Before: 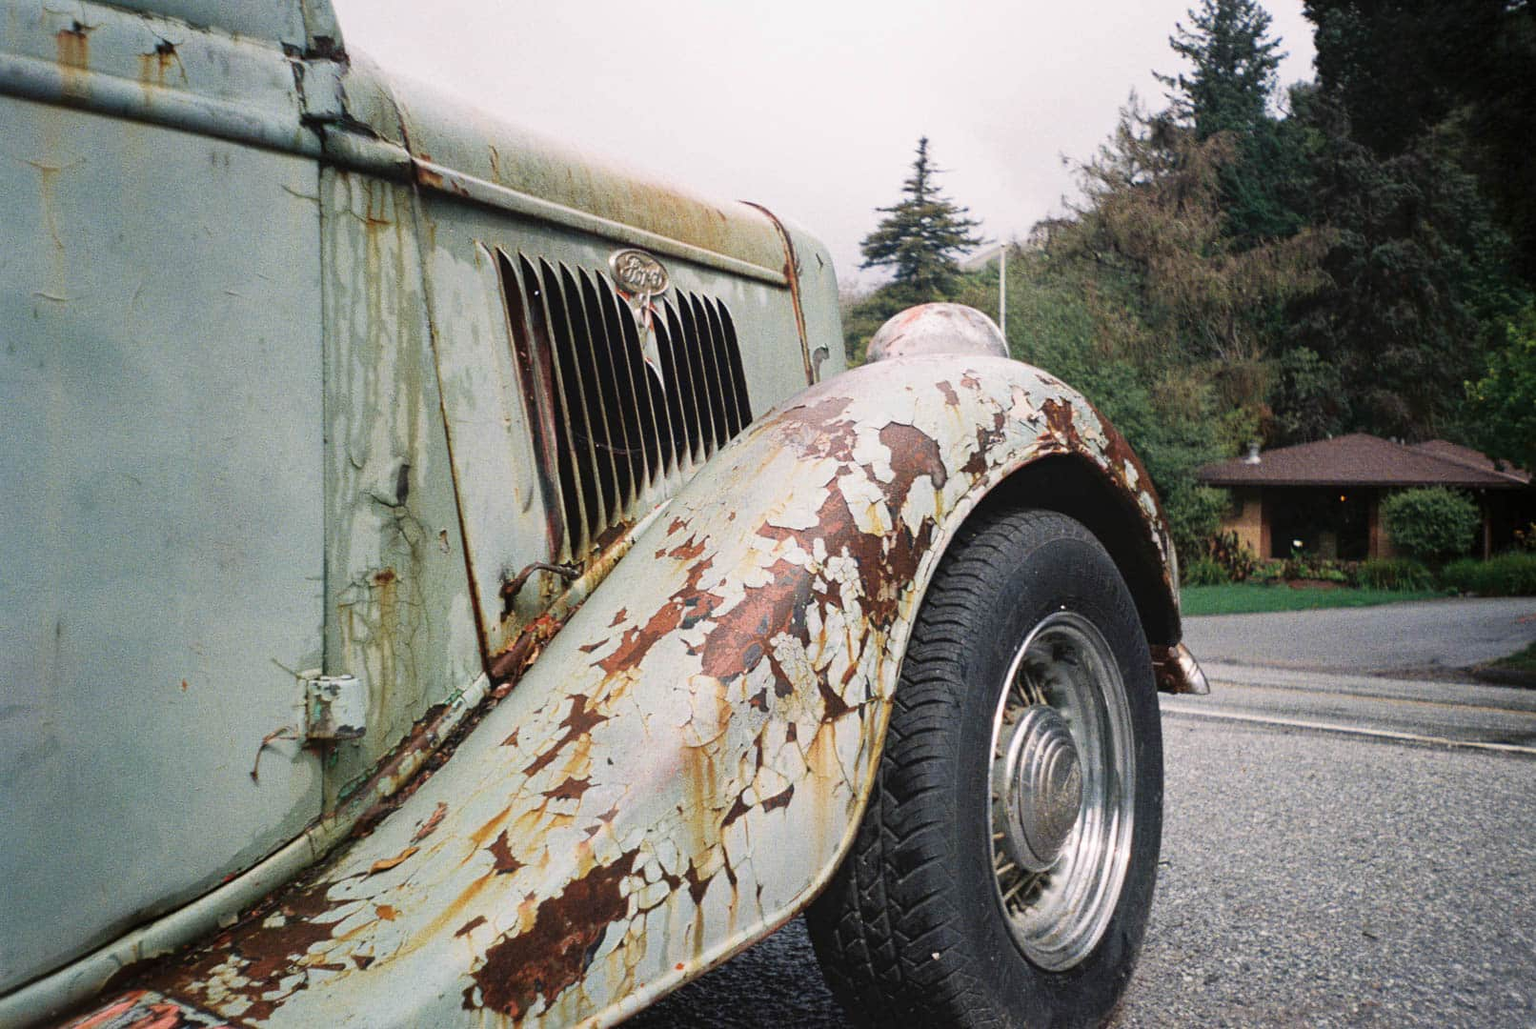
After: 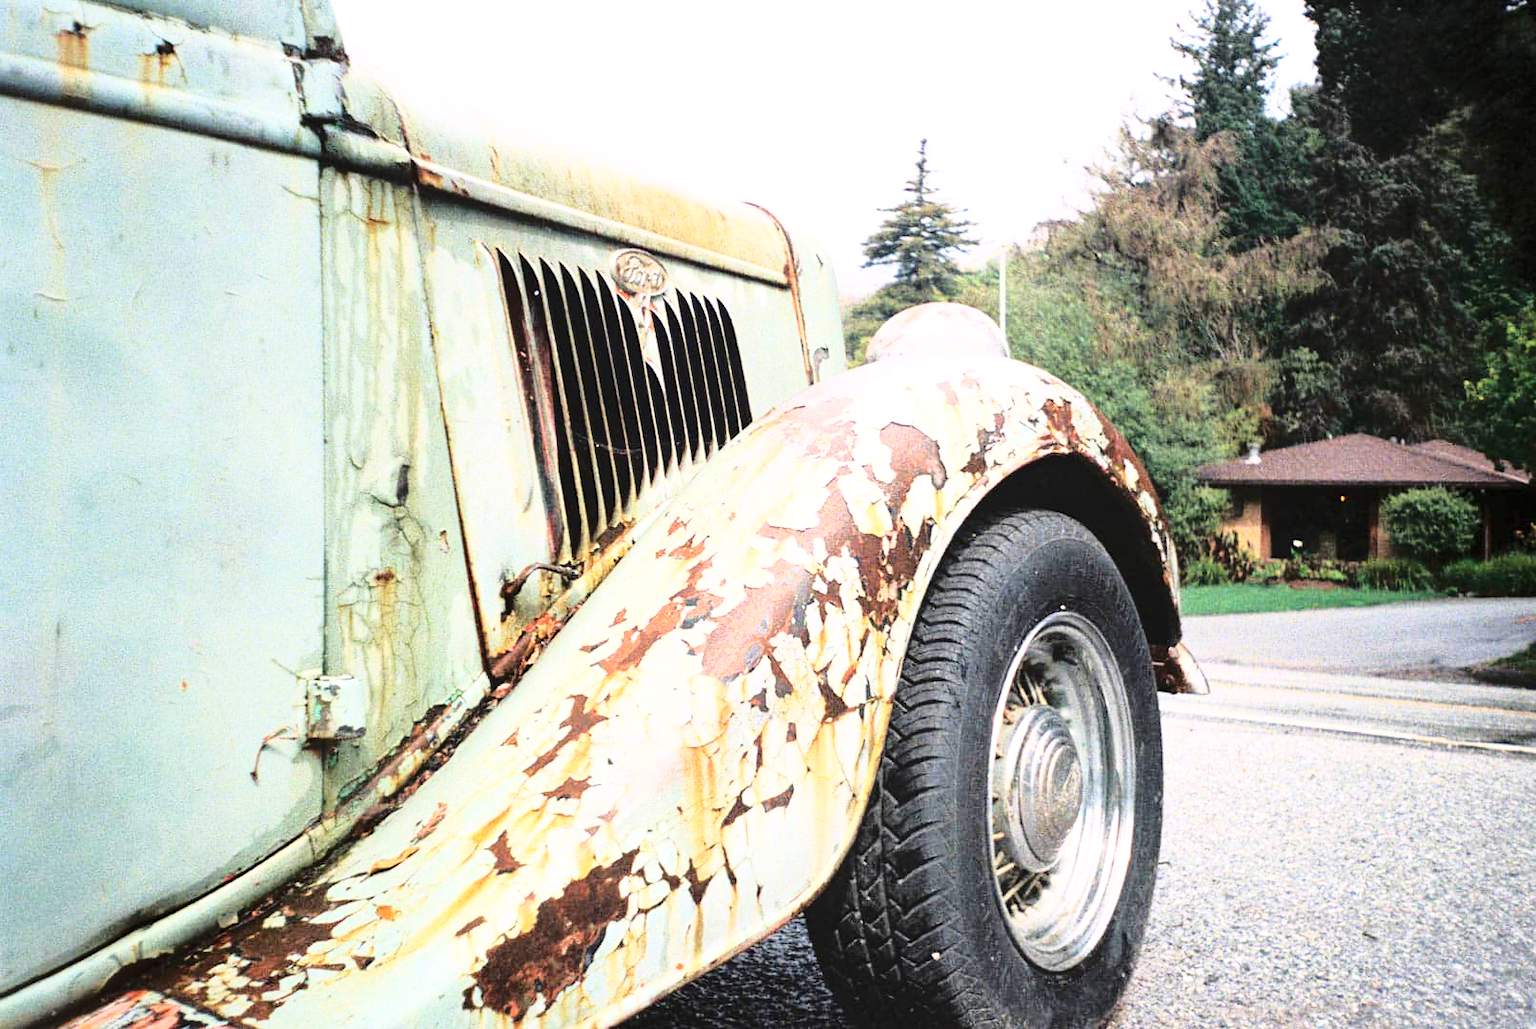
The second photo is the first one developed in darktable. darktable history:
exposure: exposure 0.601 EV, compensate highlight preservation false
base curve: curves: ch0 [(0, 0) (0.028, 0.03) (0.105, 0.232) (0.387, 0.748) (0.754, 0.968) (1, 1)]
